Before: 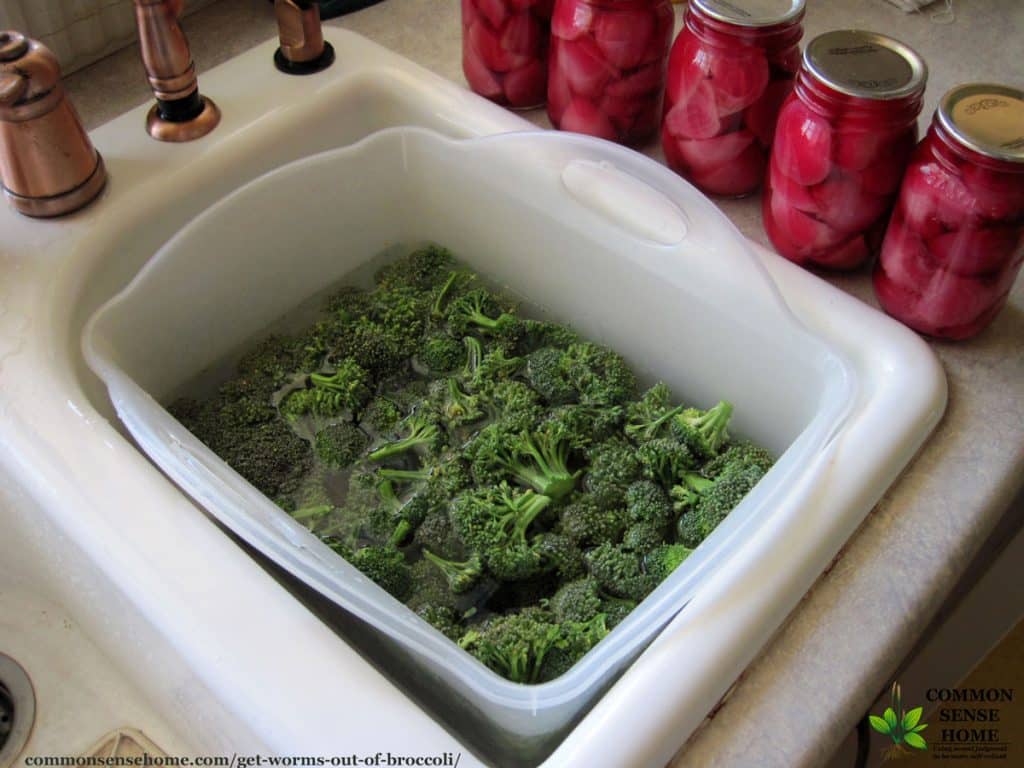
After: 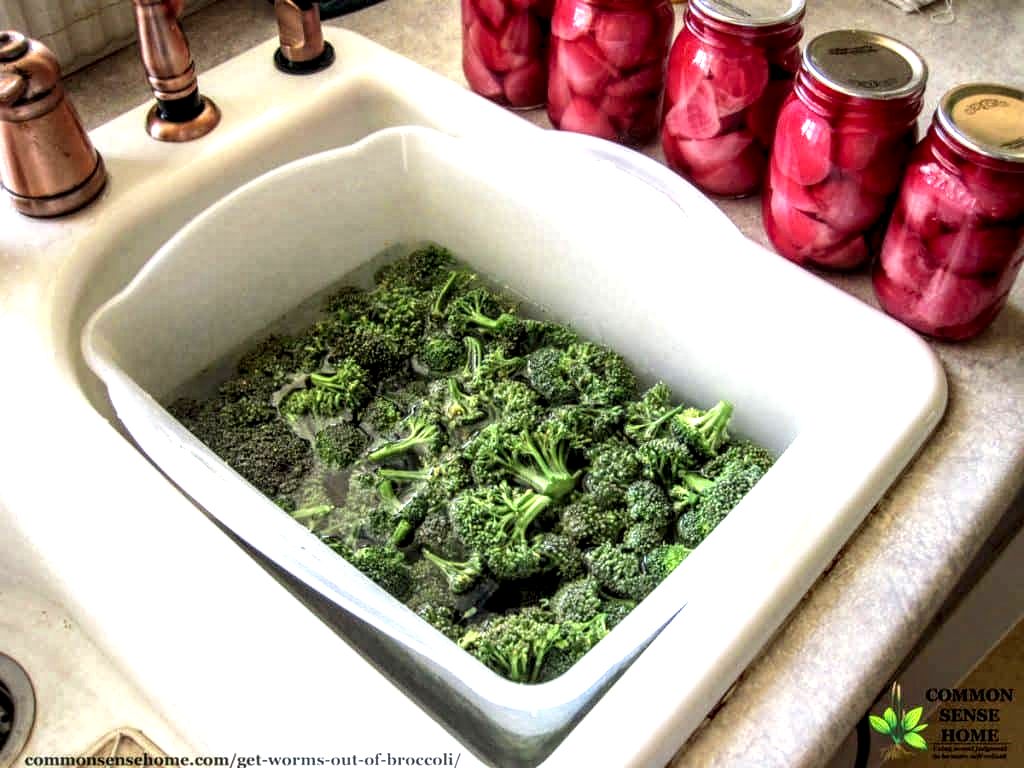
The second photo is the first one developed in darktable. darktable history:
exposure: black level correction 0.001, exposure 1.128 EV, compensate exposure bias true, compensate highlight preservation false
local contrast: highlights 16%, detail 185%
